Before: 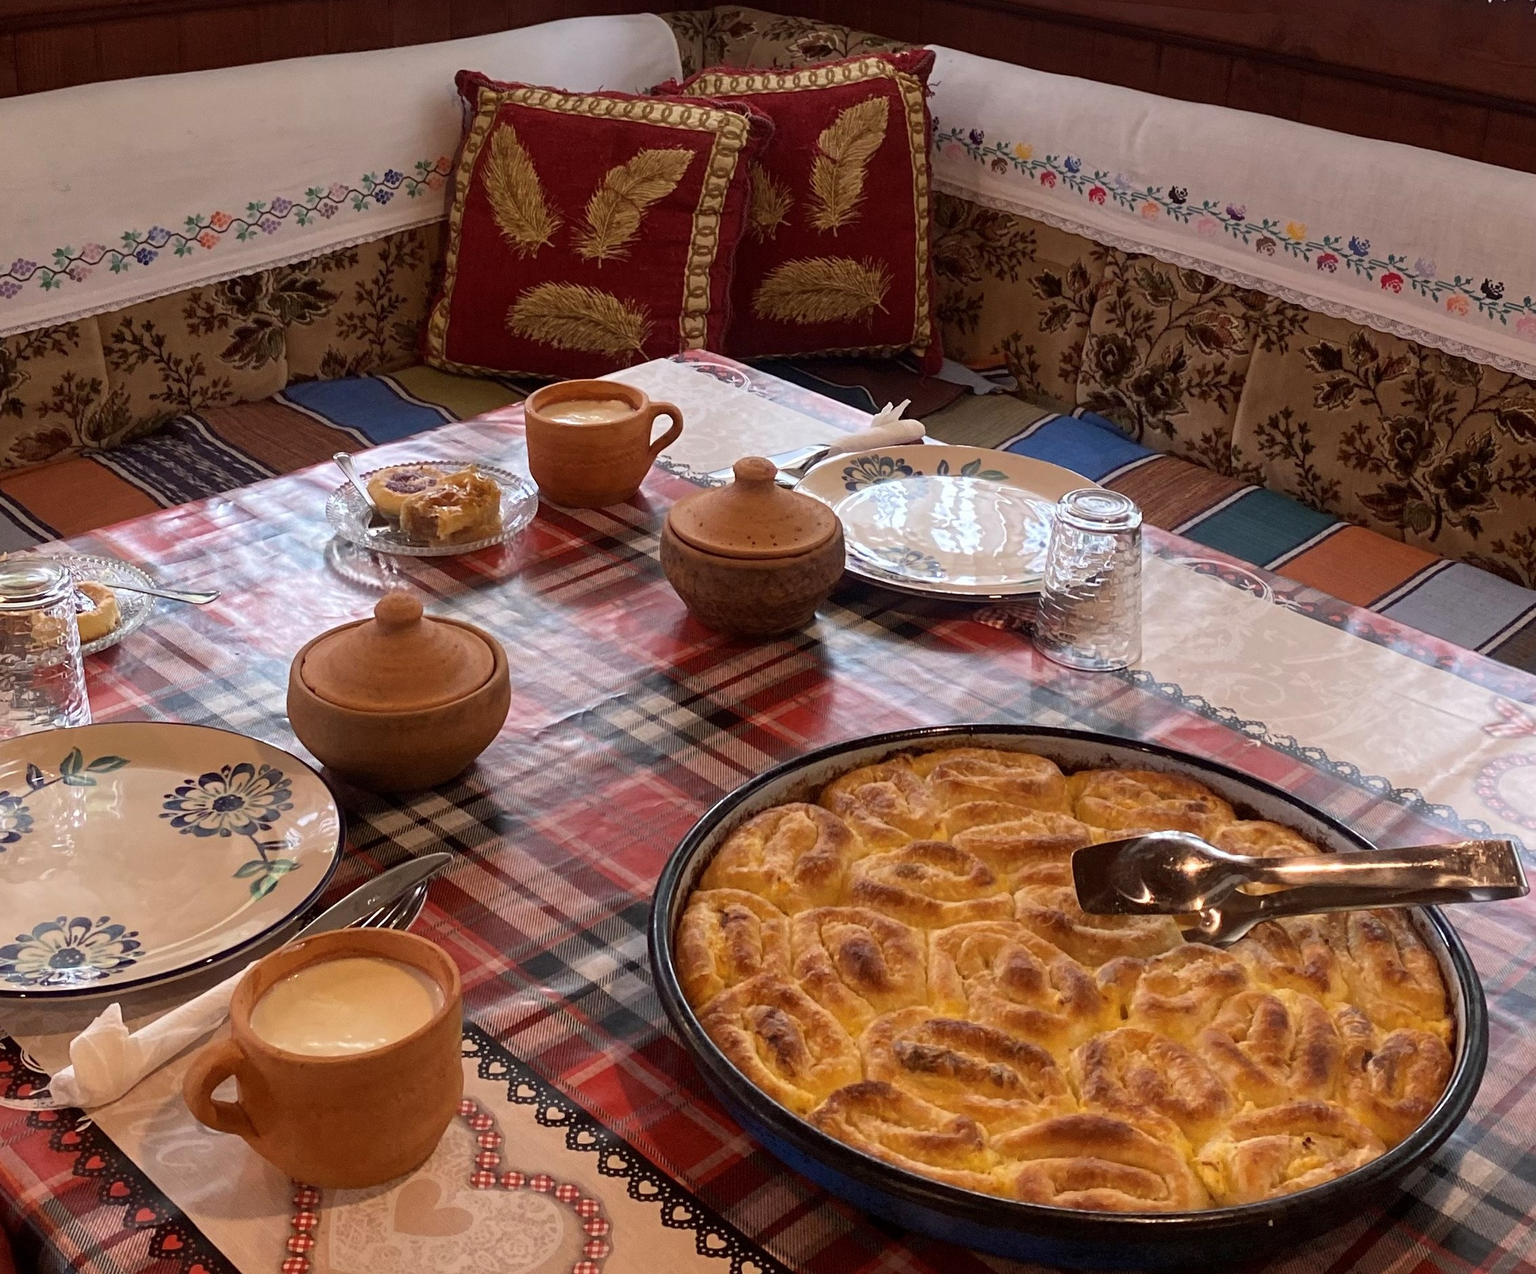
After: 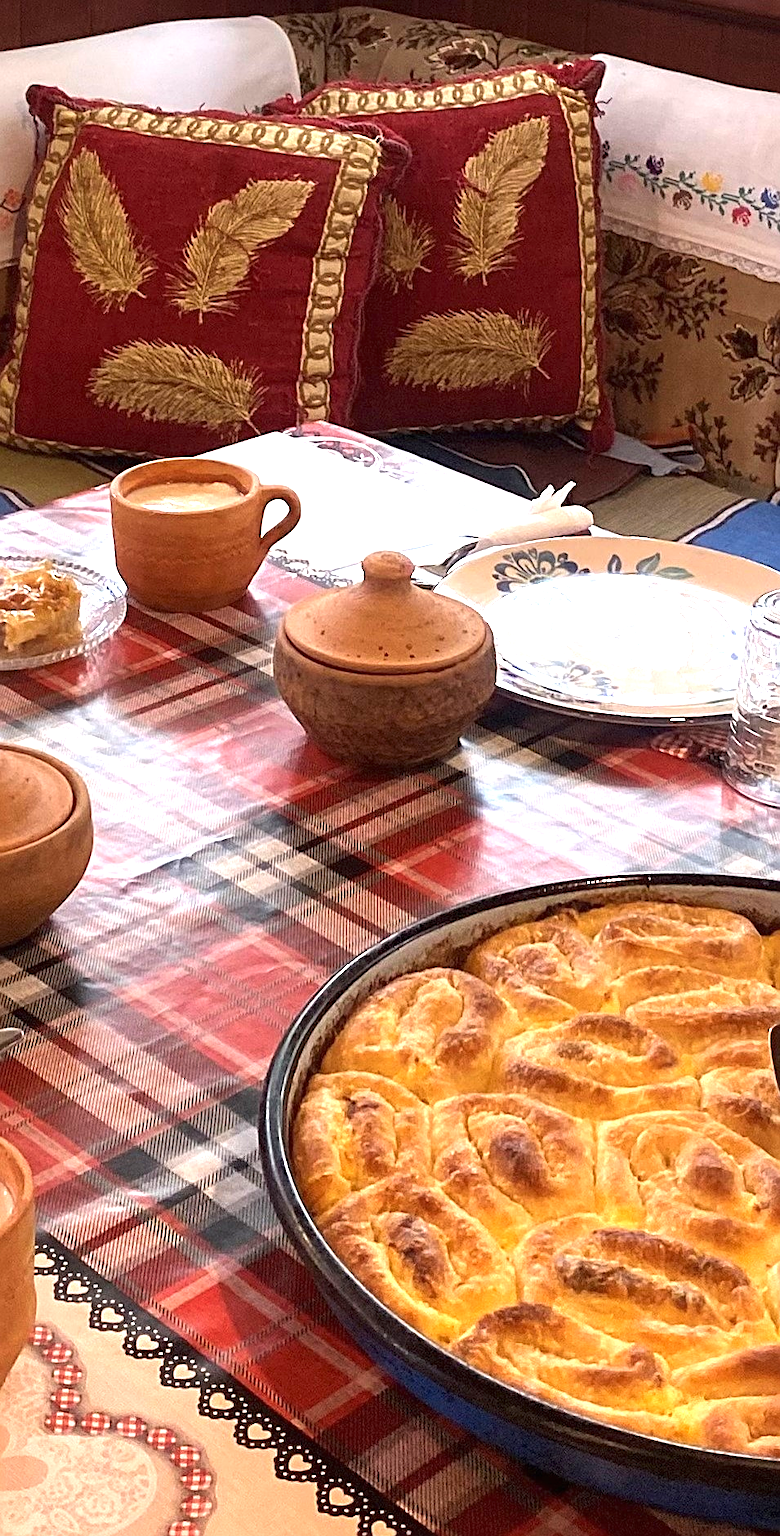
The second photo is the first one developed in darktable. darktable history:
exposure: black level correction 0, exposure 1.199 EV, compensate highlight preservation false
crop: left 28.252%, right 29.568%
tone equalizer: smoothing diameter 24.99%, edges refinement/feathering 12.44, preserve details guided filter
sharpen: on, module defaults
